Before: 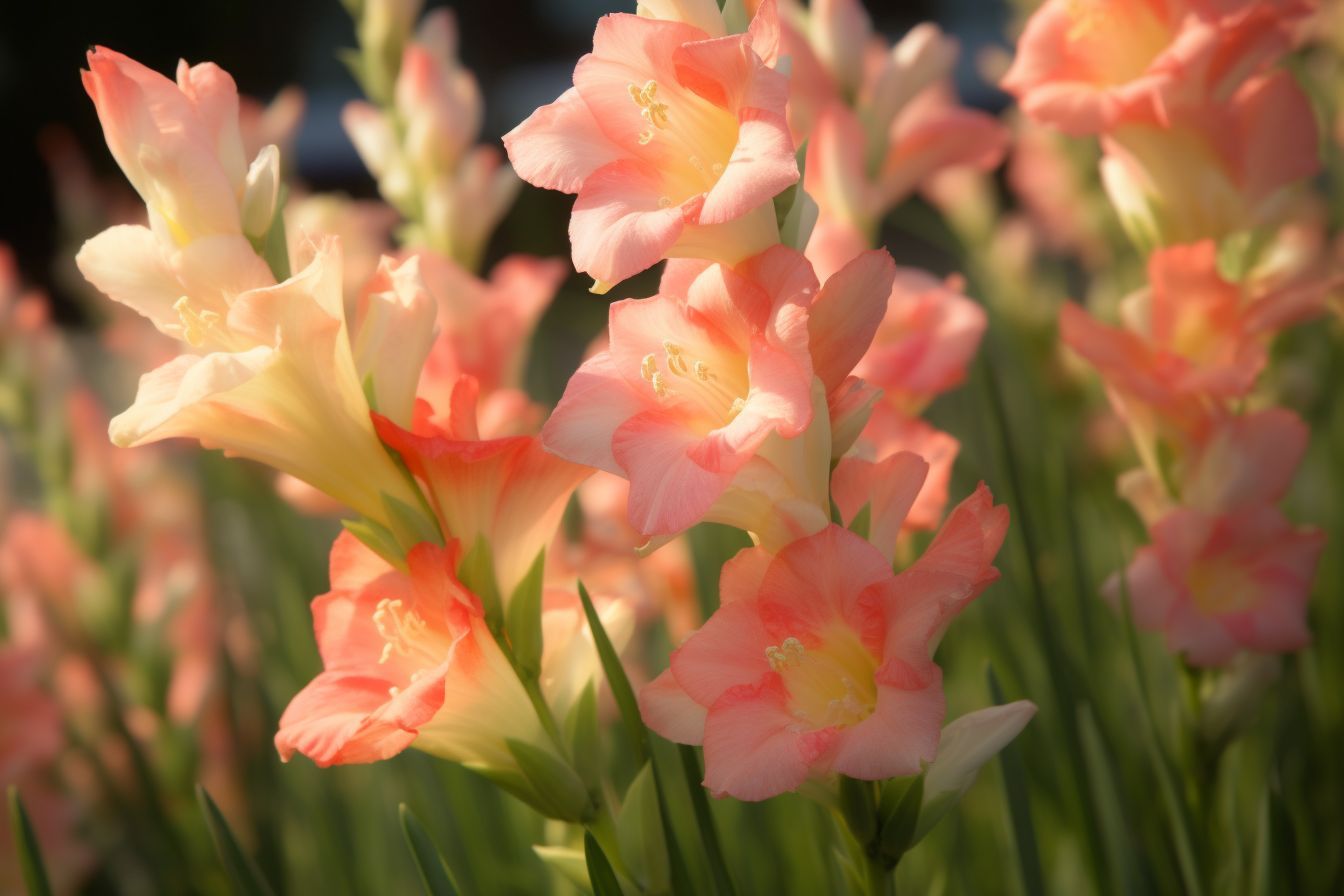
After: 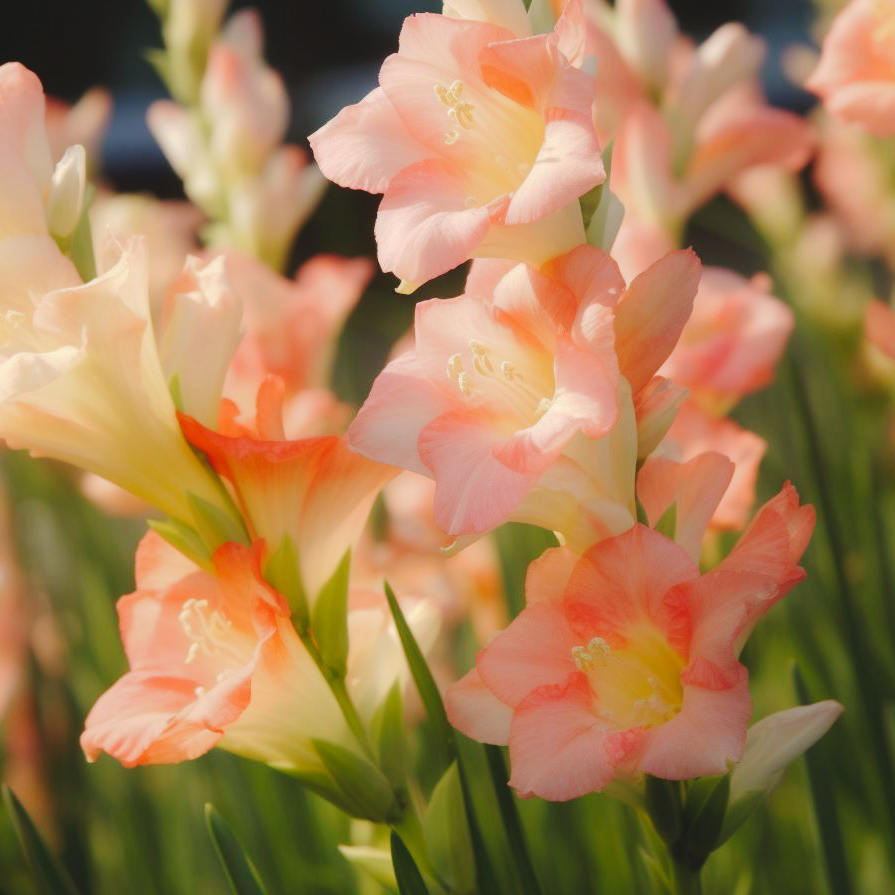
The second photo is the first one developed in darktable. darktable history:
crop and rotate: left 14.436%, right 18.898%
tone curve: curves: ch0 [(0, 0) (0.003, 0.077) (0.011, 0.08) (0.025, 0.083) (0.044, 0.095) (0.069, 0.106) (0.1, 0.12) (0.136, 0.144) (0.177, 0.185) (0.224, 0.231) (0.277, 0.297) (0.335, 0.382) (0.399, 0.471) (0.468, 0.553) (0.543, 0.623) (0.623, 0.689) (0.709, 0.75) (0.801, 0.81) (0.898, 0.873) (1, 1)], preserve colors none
